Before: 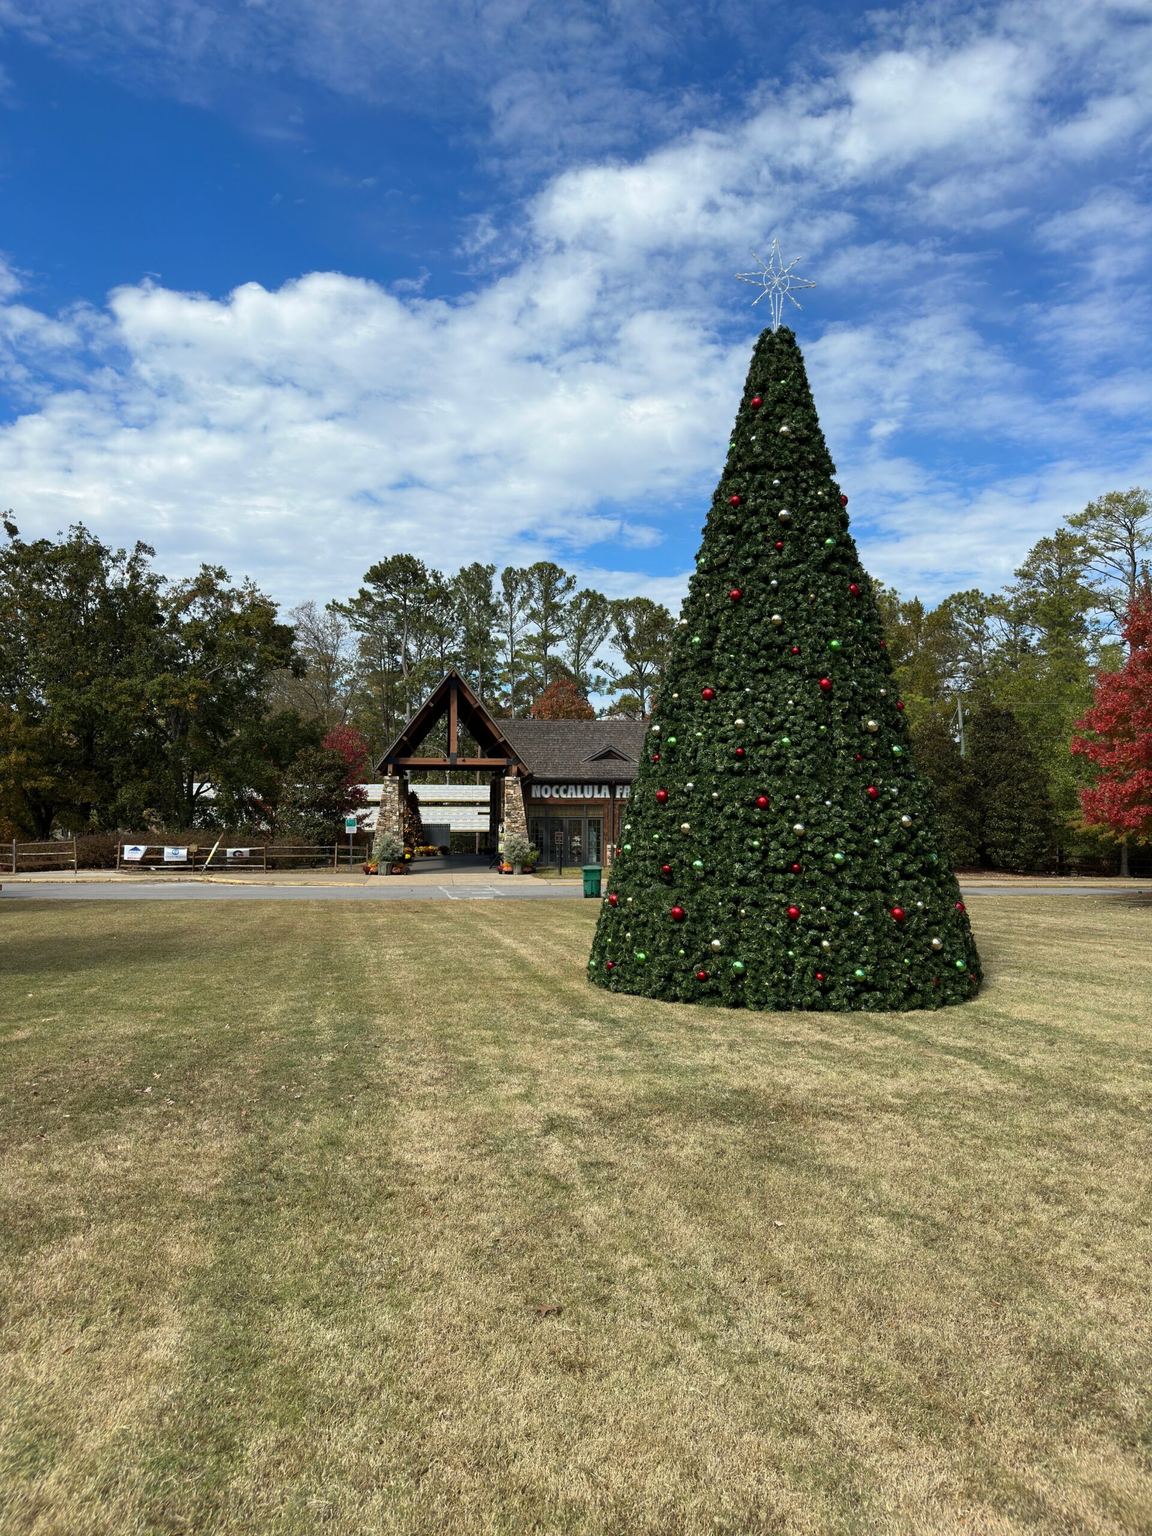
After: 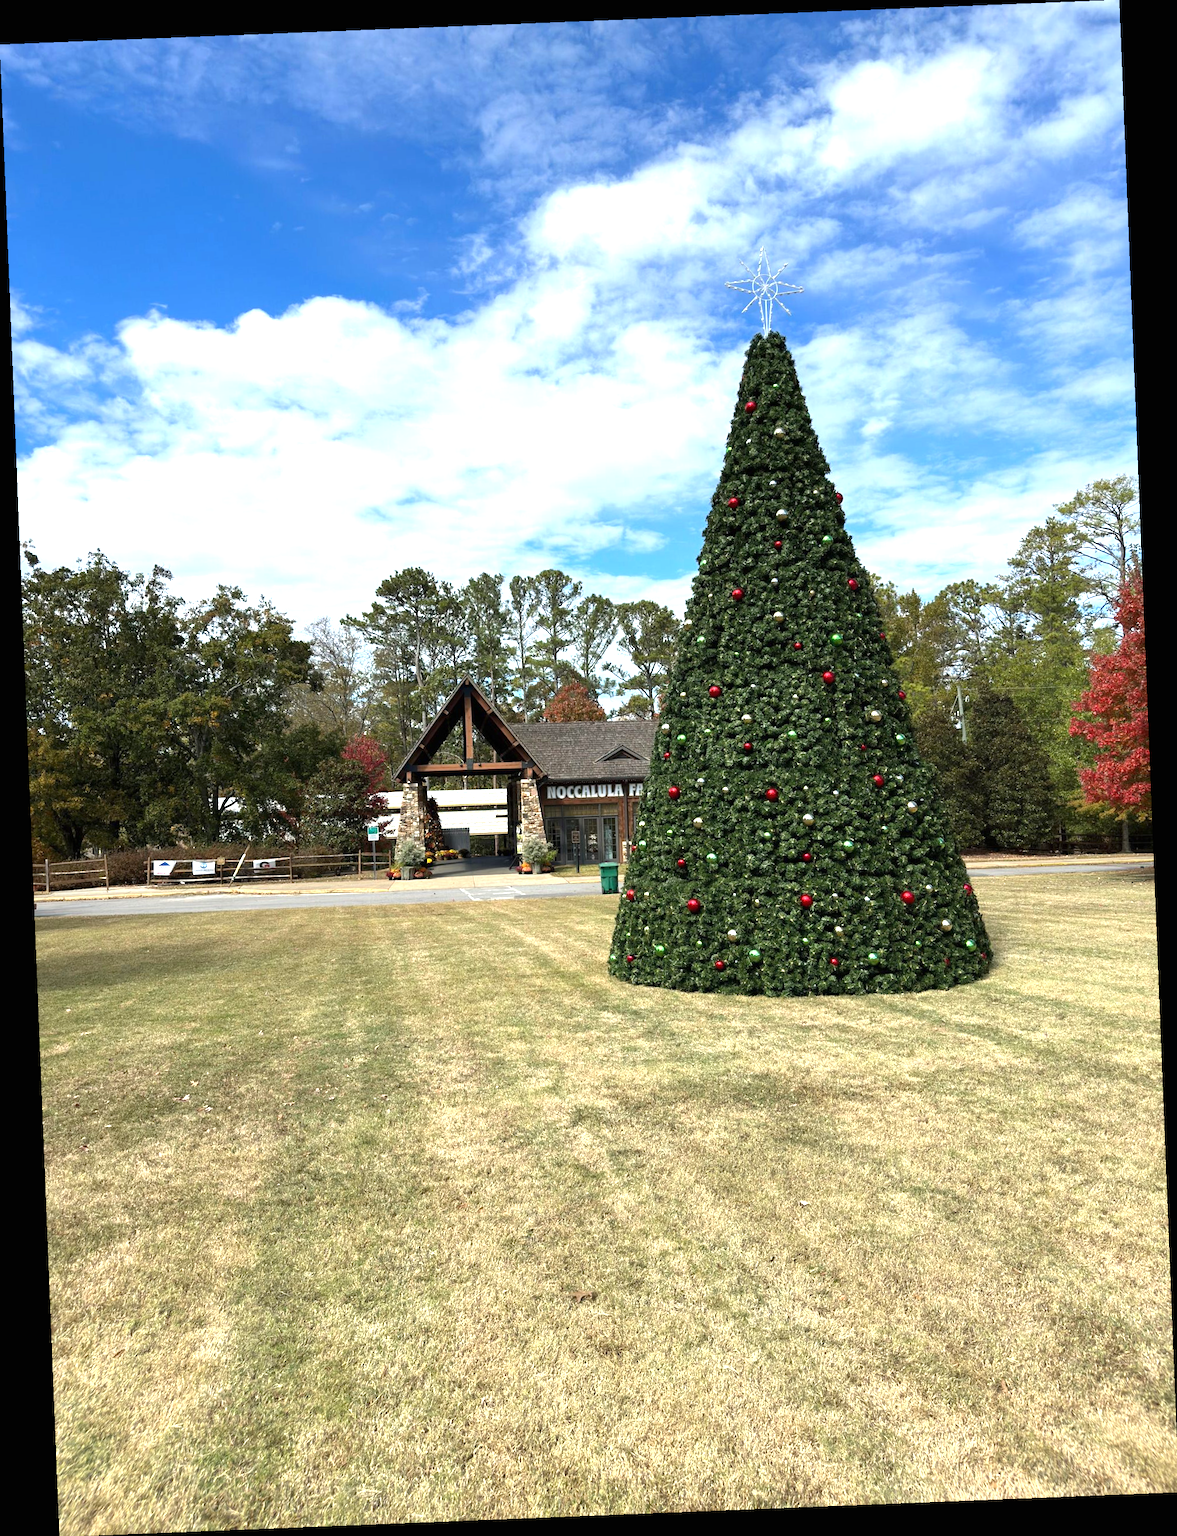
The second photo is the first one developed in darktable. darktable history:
exposure: black level correction 0, exposure 0.953 EV, compensate exposure bias true, compensate highlight preservation false
rotate and perspective: rotation -2.29°, automatic cropping off
